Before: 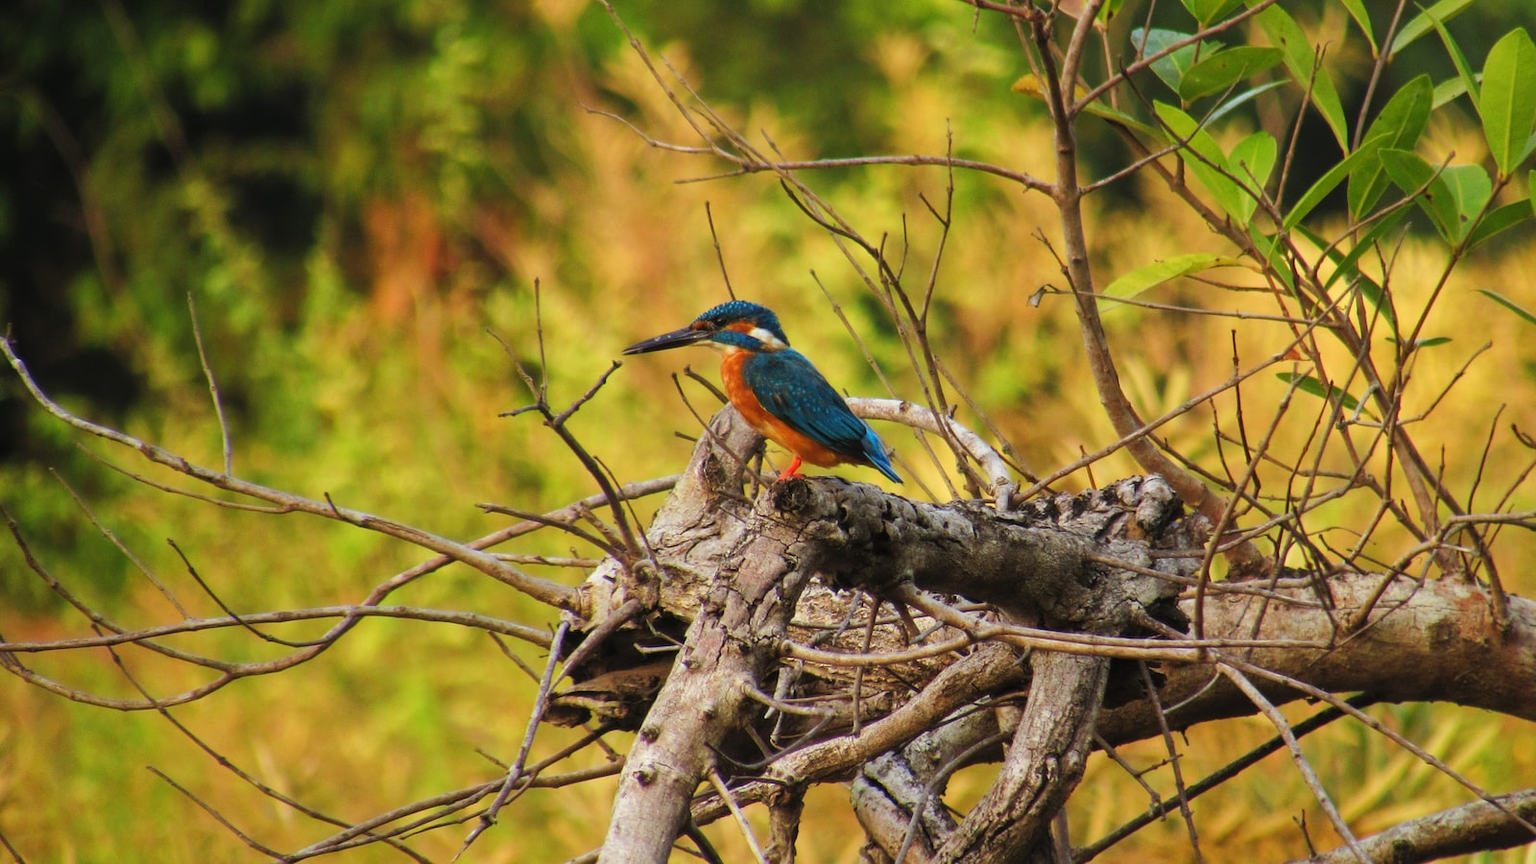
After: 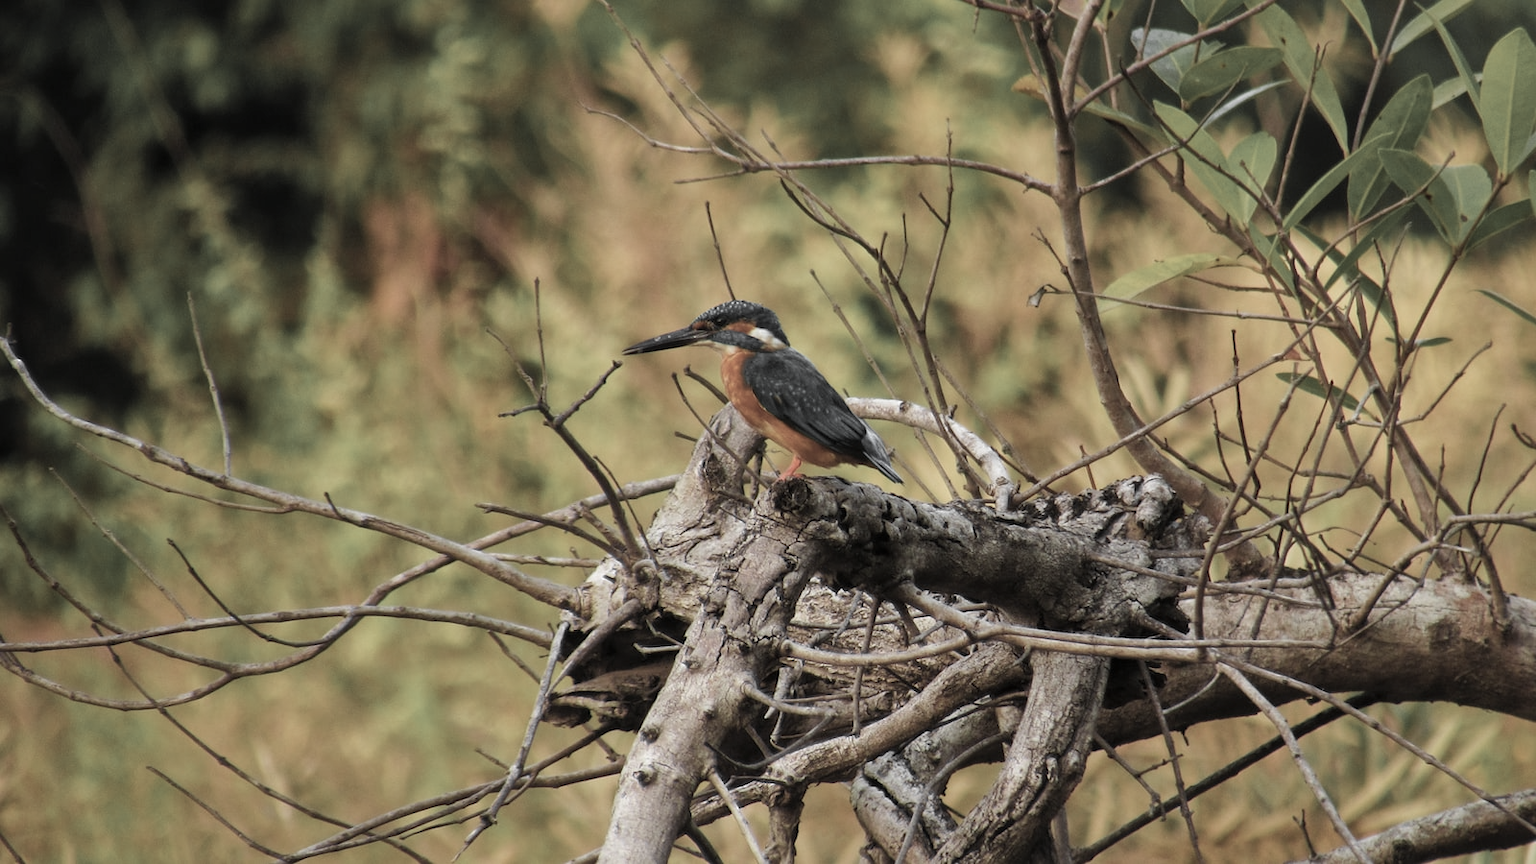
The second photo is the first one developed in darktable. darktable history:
local contrast: mode bilateral grid, contrast 20, coarseness 51, detail 119%, midtone range 0.2
color zones: curves: ch0 [(0, 0.613) (0.01, 0.613) (0.245, 0.448) (0.498, 0.529) (0.642, 0.665) (0.879, 0.777) (0.99, 0.613)]; ch1 [(0, 0.035) (0.121, 0.189) (0.259, 0.197) (0.415, 0.061) (0.589, 0.022) (0.732, 0.022) (0.857, 0.026) (0.991, 0.053)]
